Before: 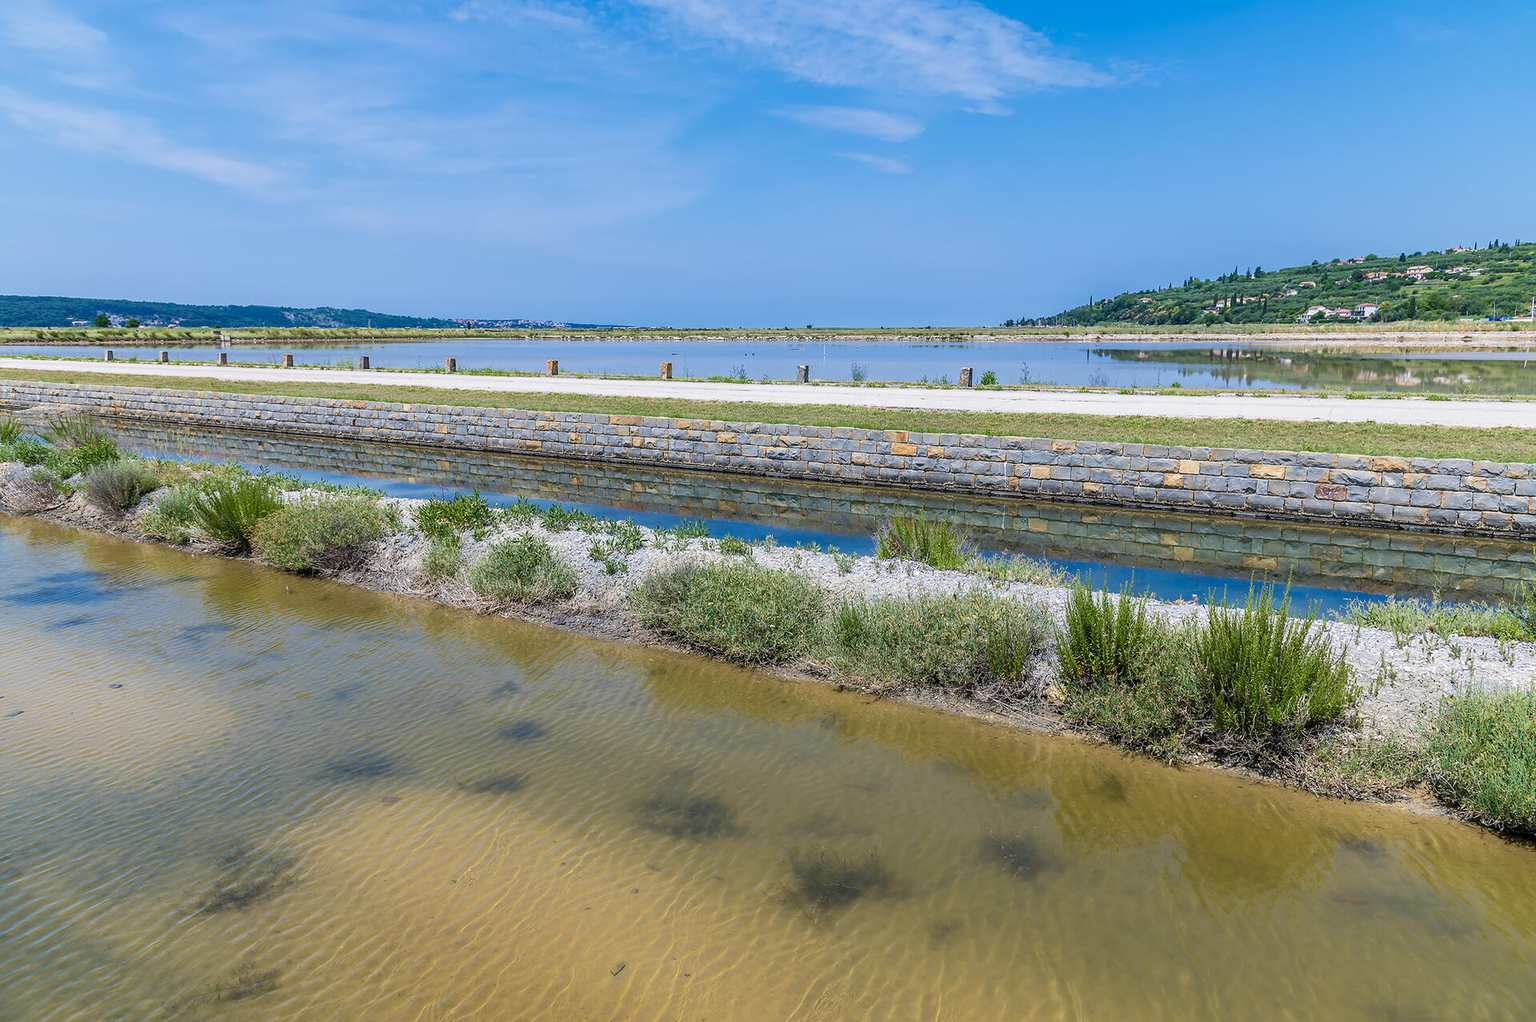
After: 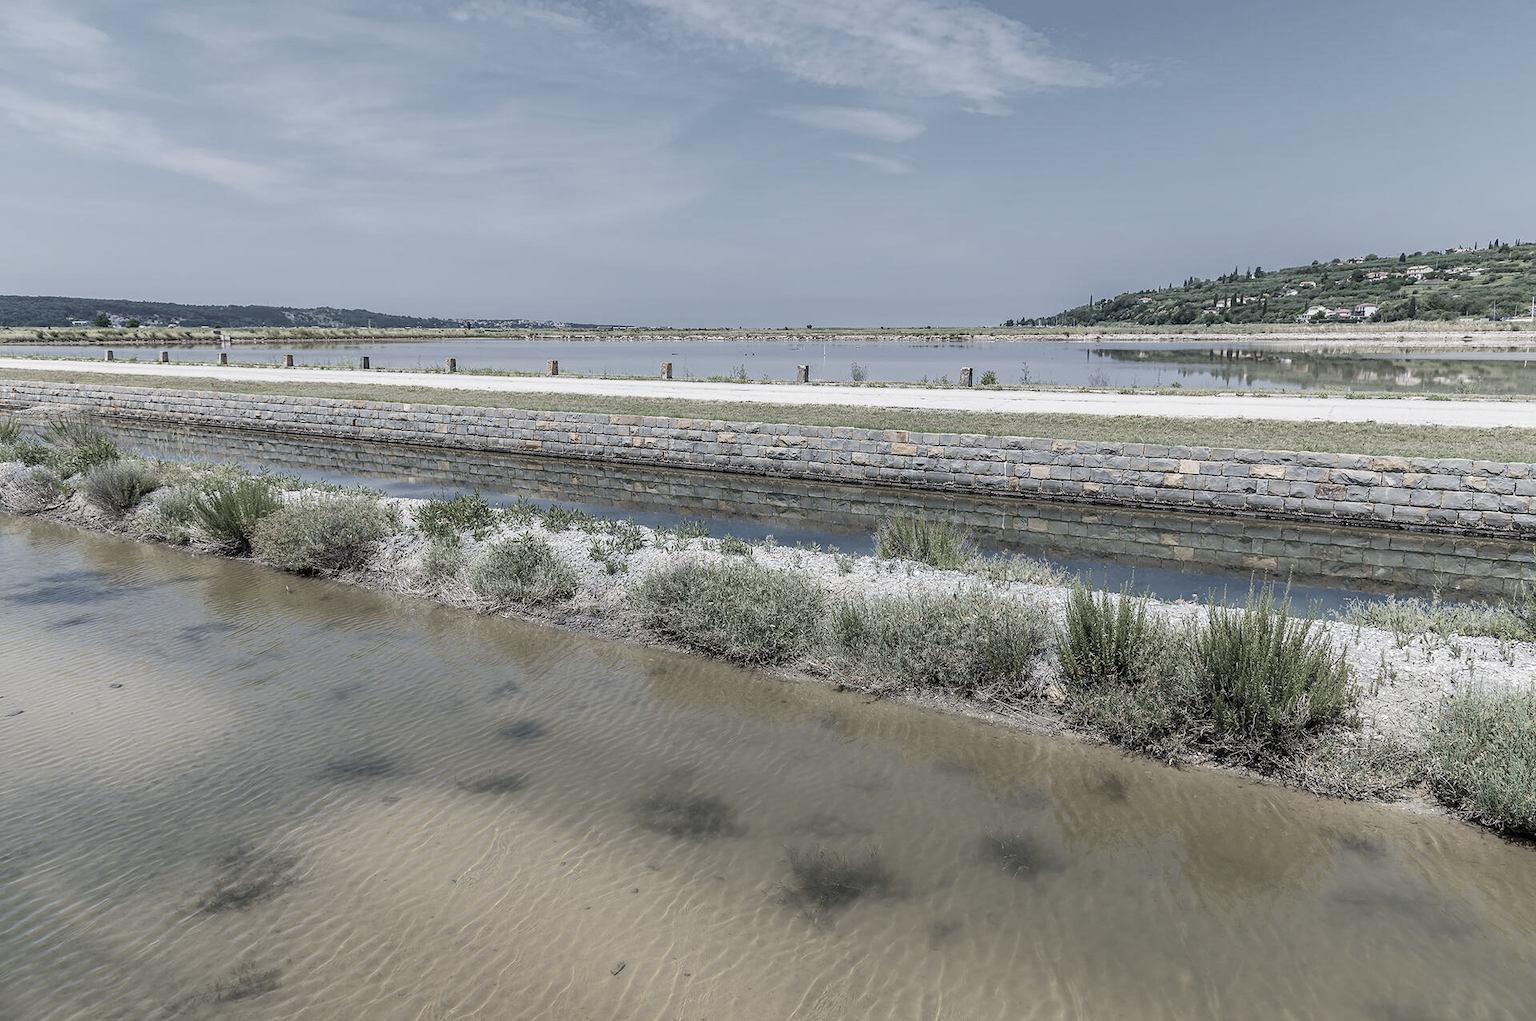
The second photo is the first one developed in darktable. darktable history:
color correction: highlights b* 0.017, saturation 0.308
